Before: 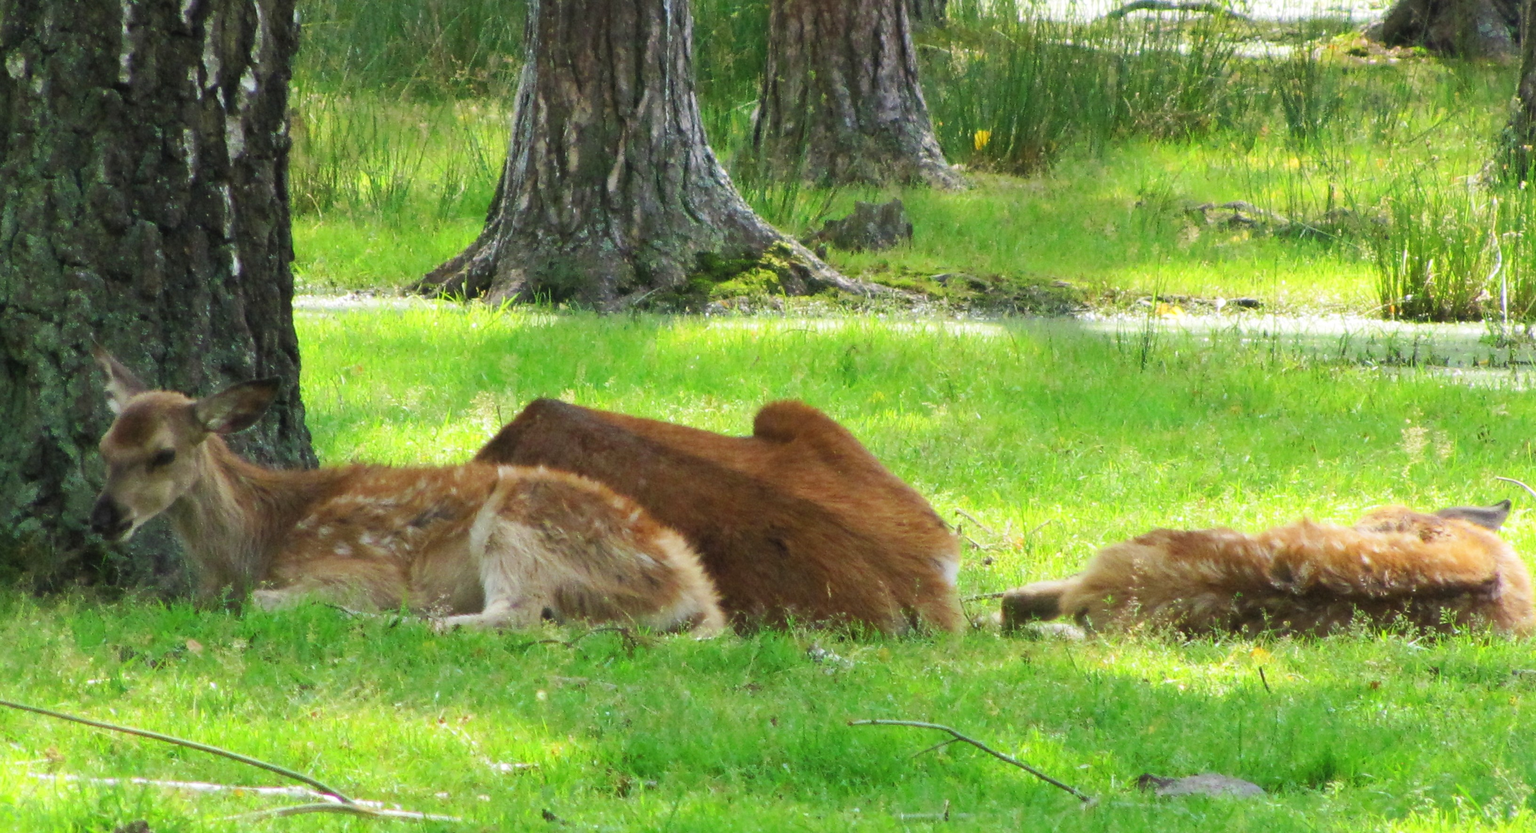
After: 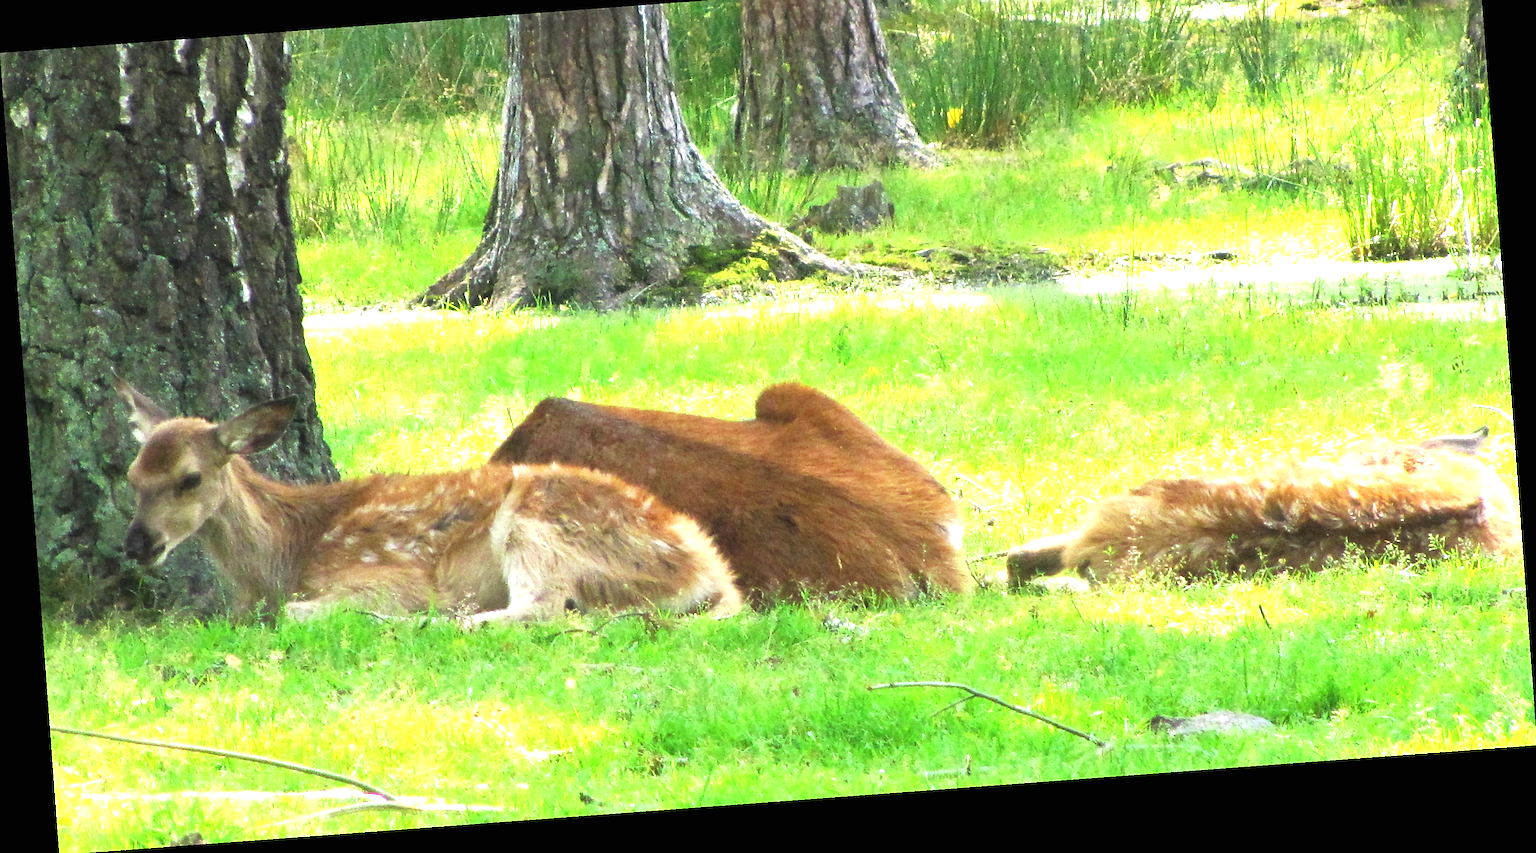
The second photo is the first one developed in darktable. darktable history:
exposure: black level correction 0, exposure 1.198 EV, compensate exposure bias true, compensate highlight preservation false
rotate and perspective: rotation -4.25°, automatic cropping off
crop and rotate: top 6.25%
sharpen: on, module defaults
